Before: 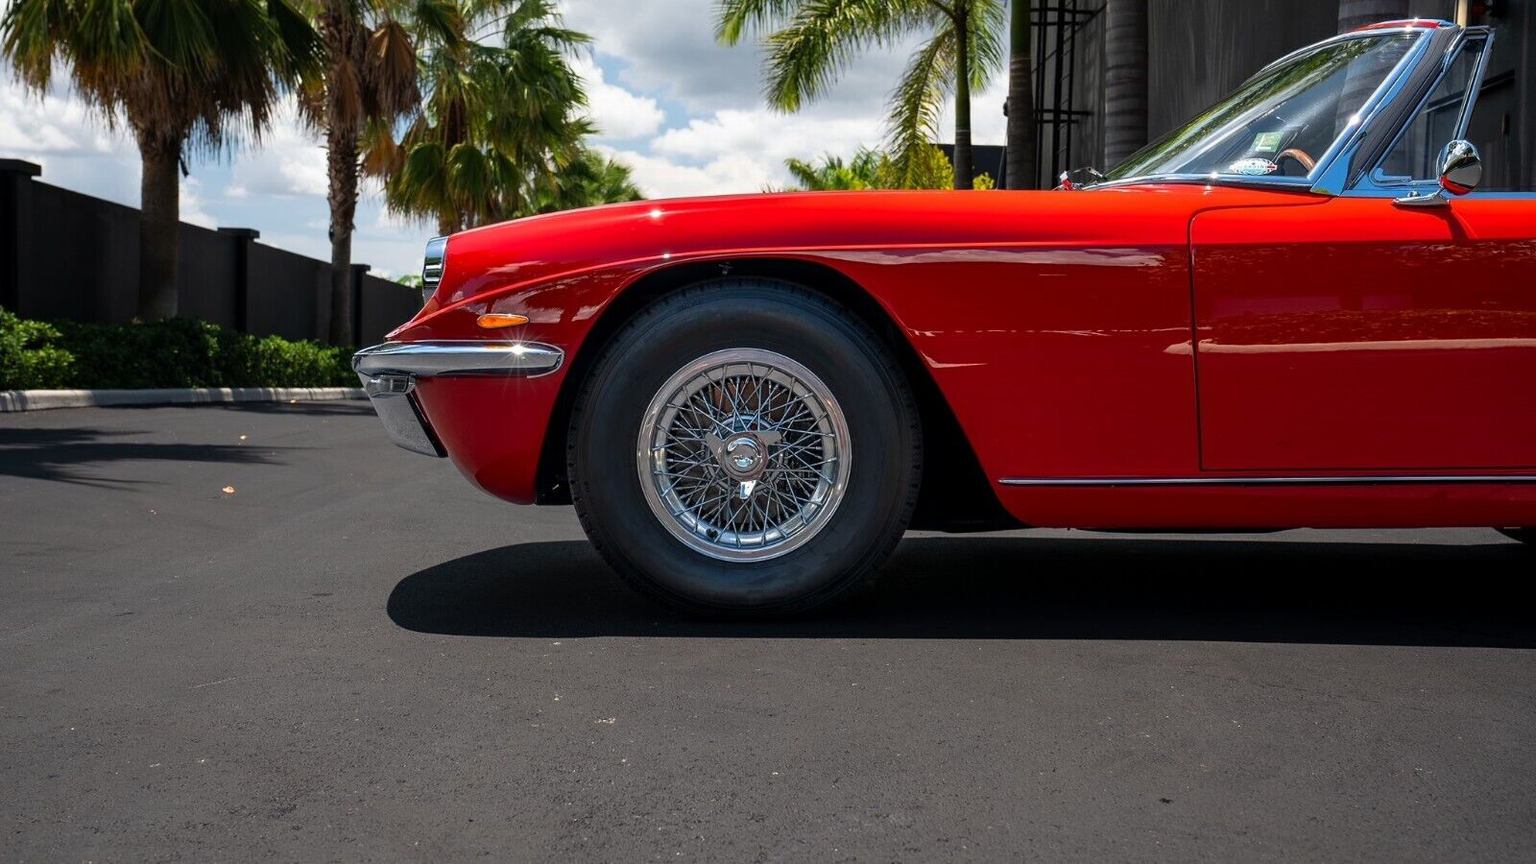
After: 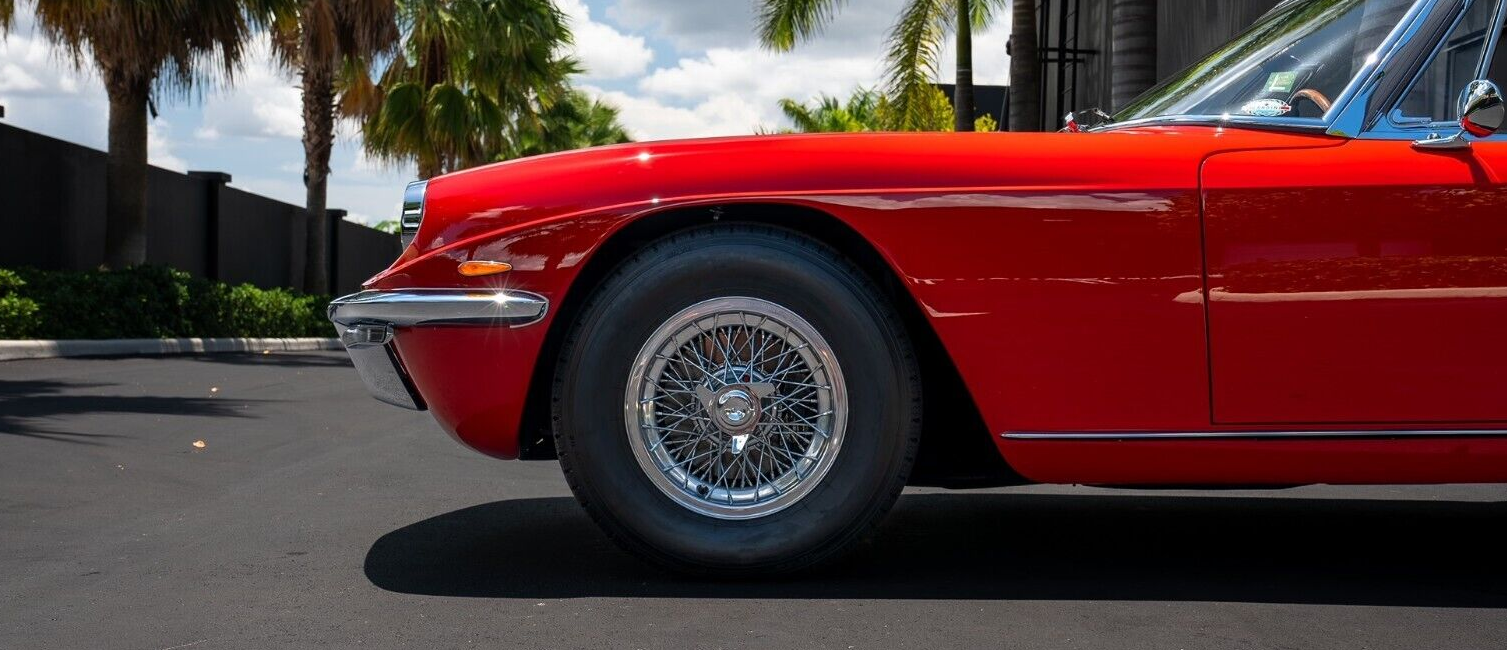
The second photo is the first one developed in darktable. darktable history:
crop: left 2.489%, top 7.37%, right 3.312%, bottom 20.314%
